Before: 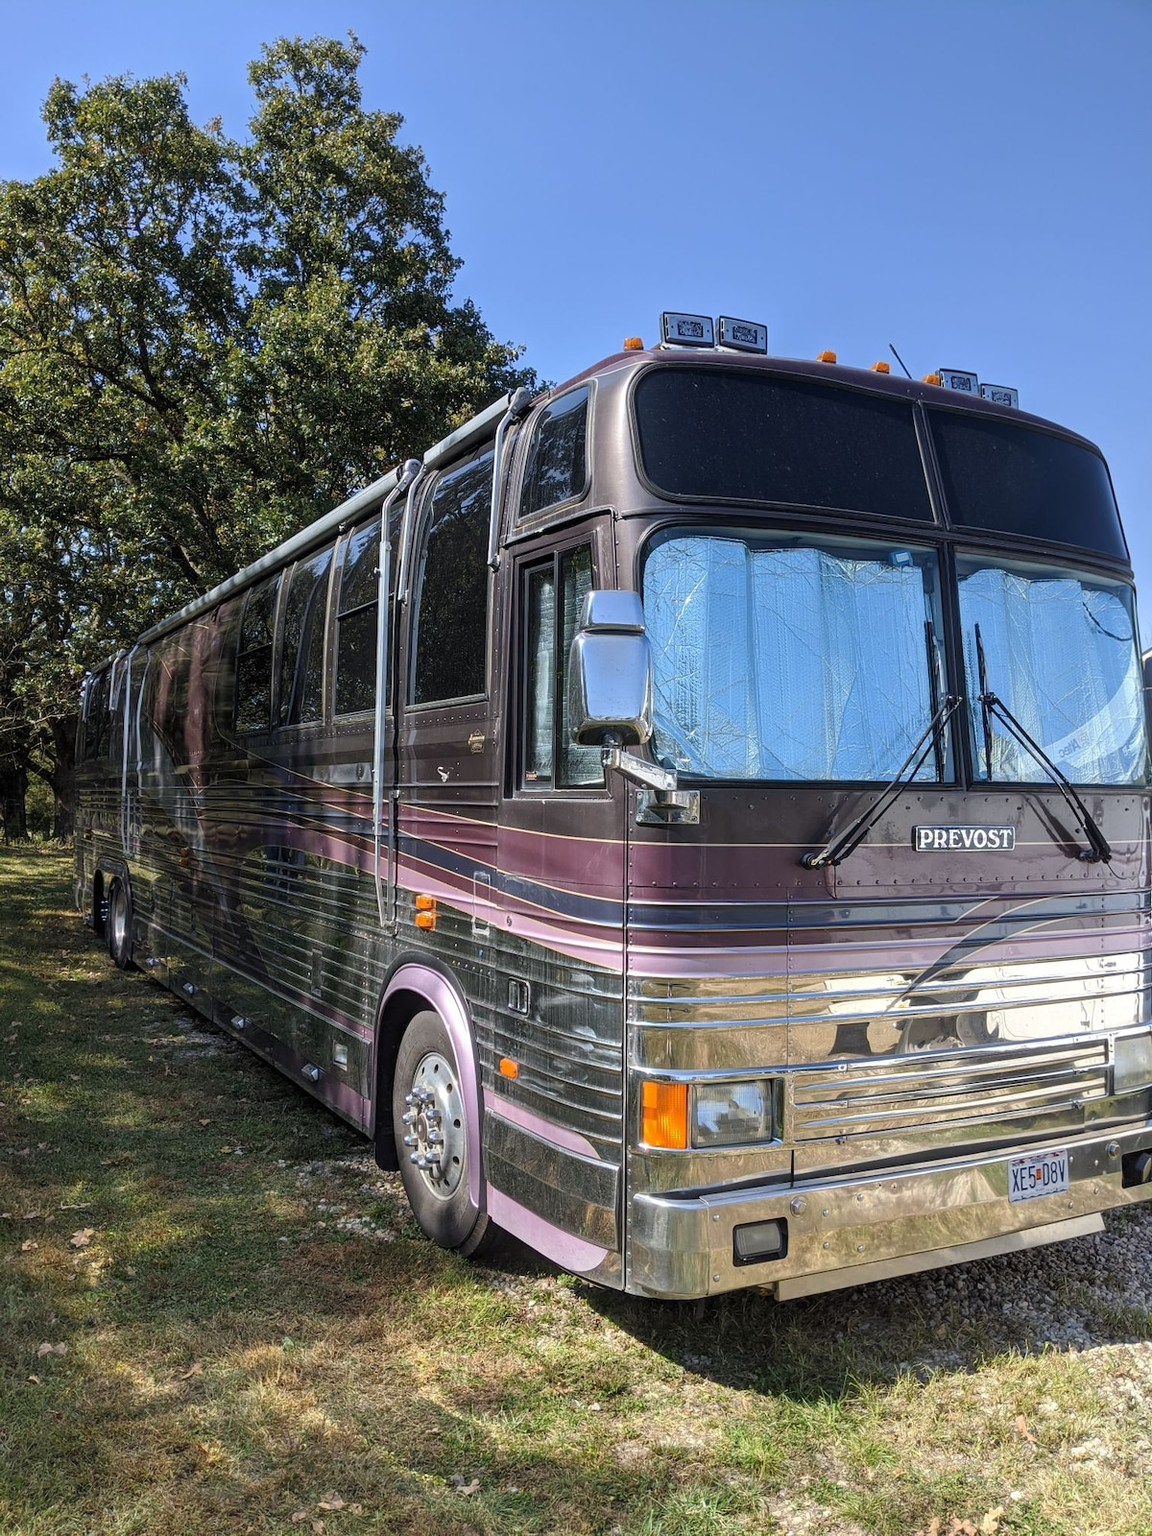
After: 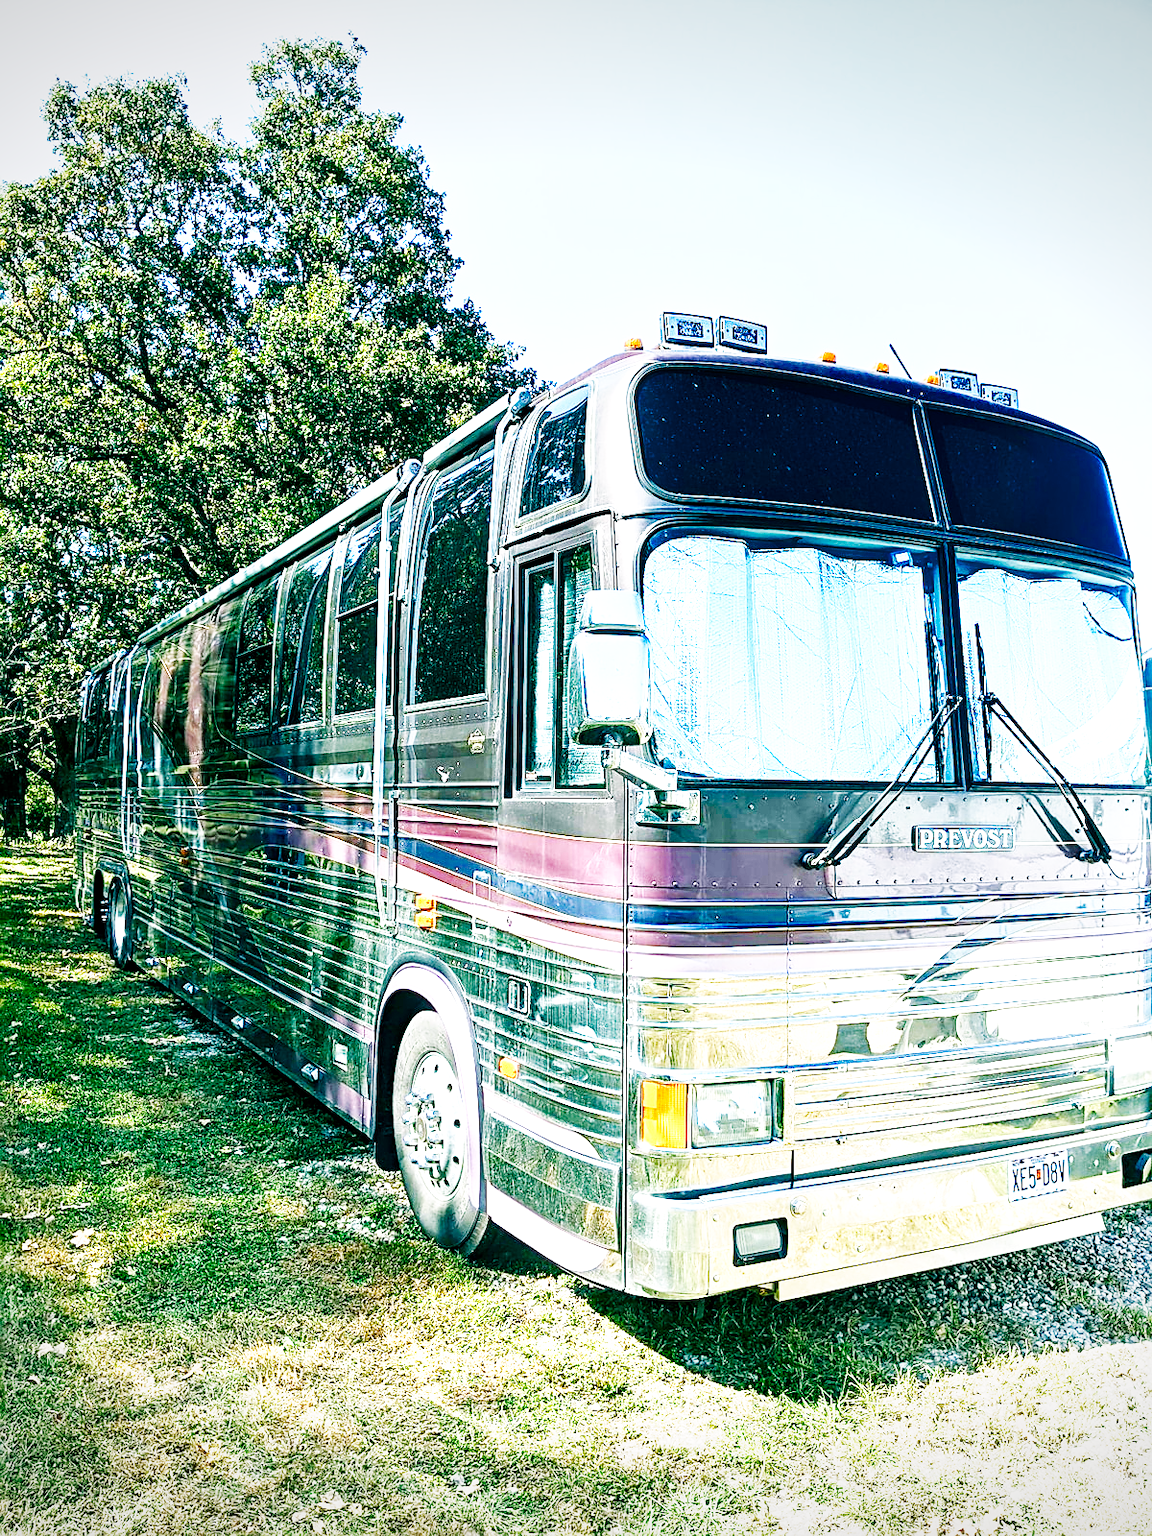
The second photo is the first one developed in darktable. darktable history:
exposure: black level correction 0, exposure 1.2 EV, compensate highlight preservation false
local contrast: mode bilateral grid, contrast 20, coarseness 49, detail 120%, midtone range 0.2
base curve: curves: ch0 [(0, 0) (0.007, 0.004) (0.027, 0.03) (0.046, 0.07) (0.207, 0.54) (0.442, 0.872) (0.673, 0.972) (1, 1)], preserve colors none
color balance rgb: power › chroma 2.126%, power › hue 167.17°, perceptual saturation grading › global saturation 46.17%, perceptual saturation grading › highlights -49.372%, perceptual saturation grading › shadows 29.819%, global vibrance 1.516%, saturation formula JzAzBz (2021)
vignetting: fall-off start 97.23%, brightness -0.335, width/height ratio 1.185
sharpen: on, module defaults
